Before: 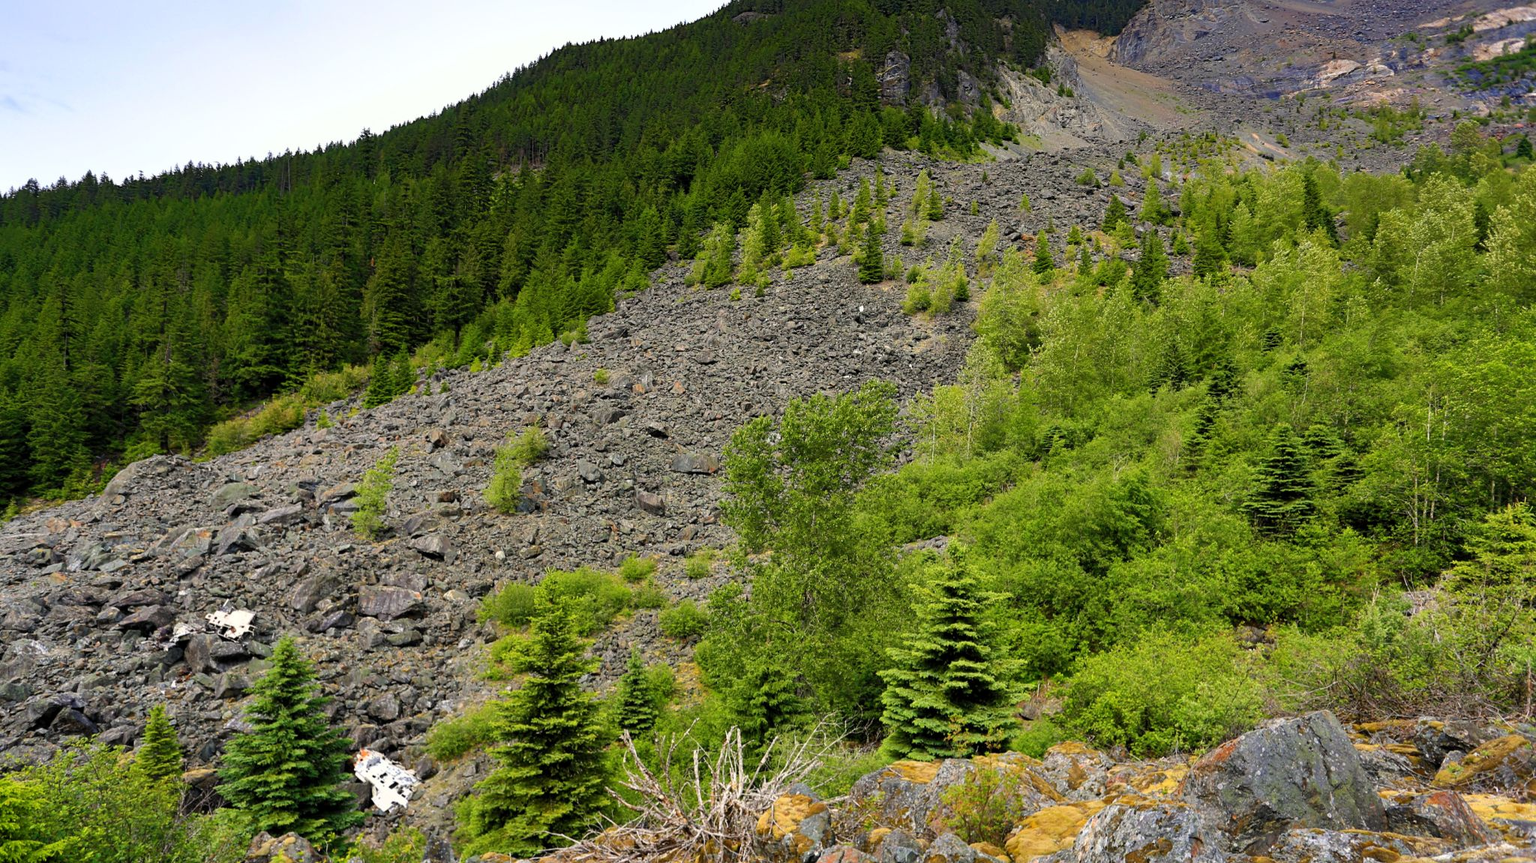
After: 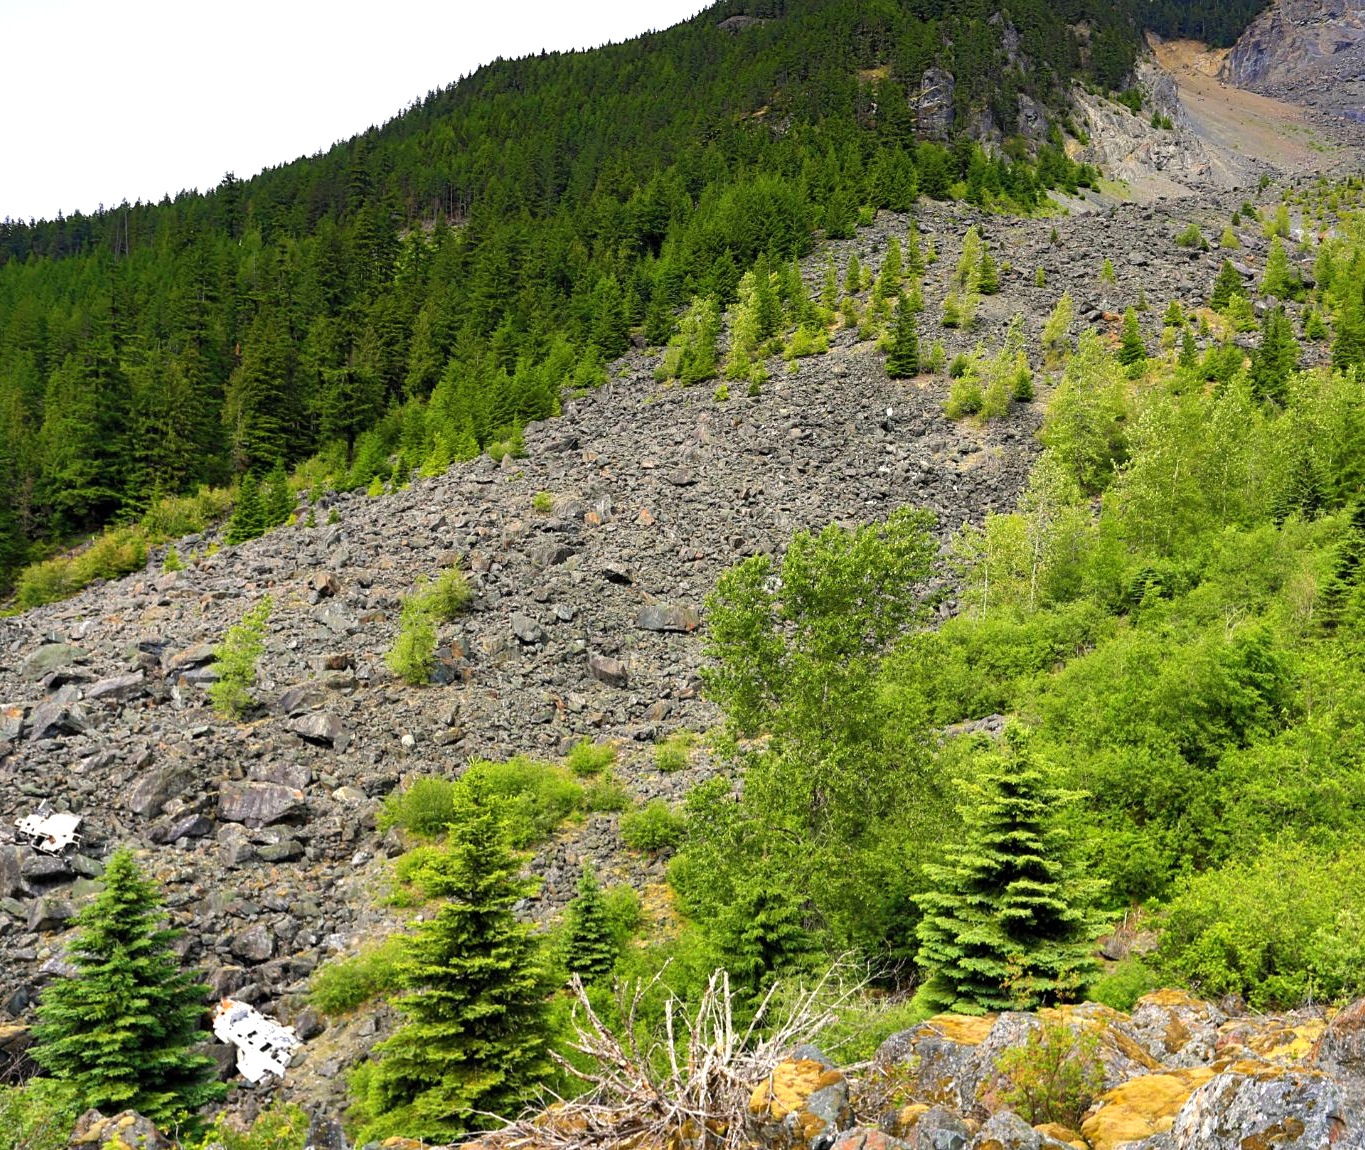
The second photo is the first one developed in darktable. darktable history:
crop and rotate: left 12.673%, right 20.66%
exposure: exposure 0.493 EV, compensate highlight preservation false
